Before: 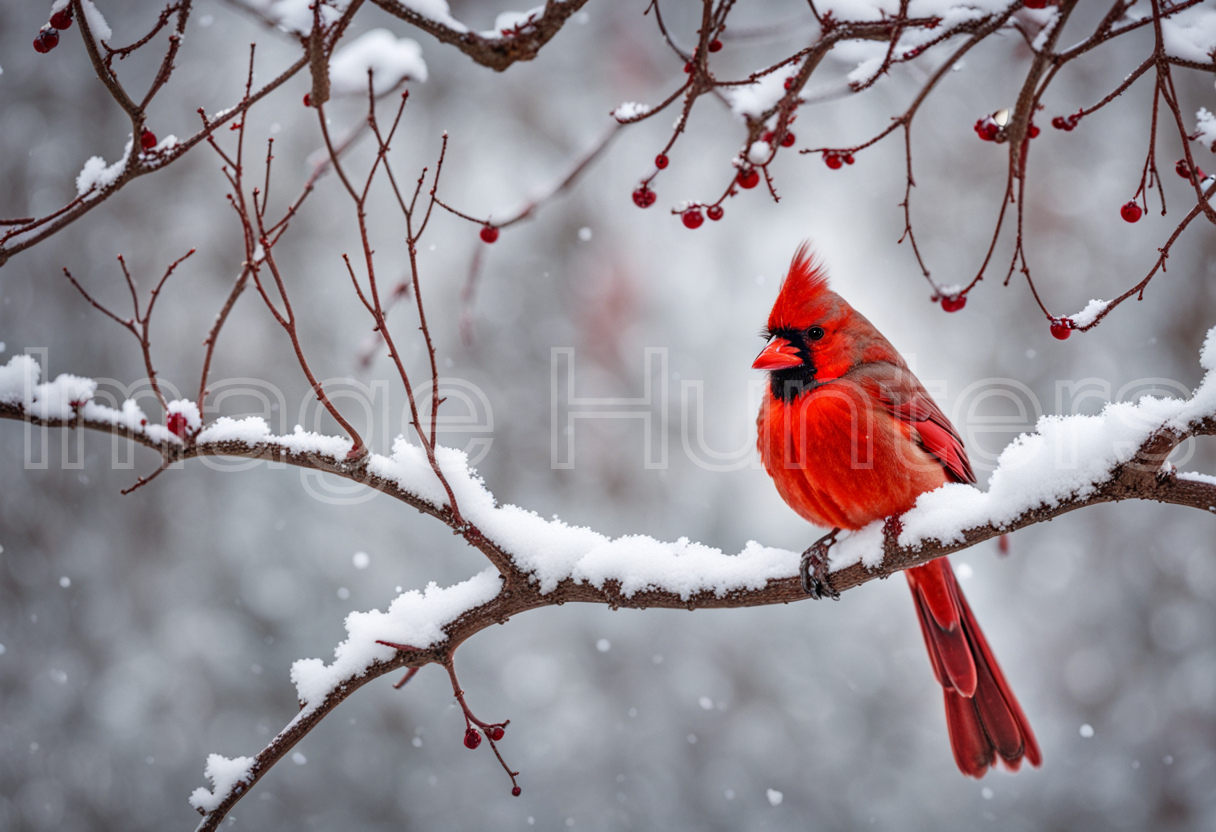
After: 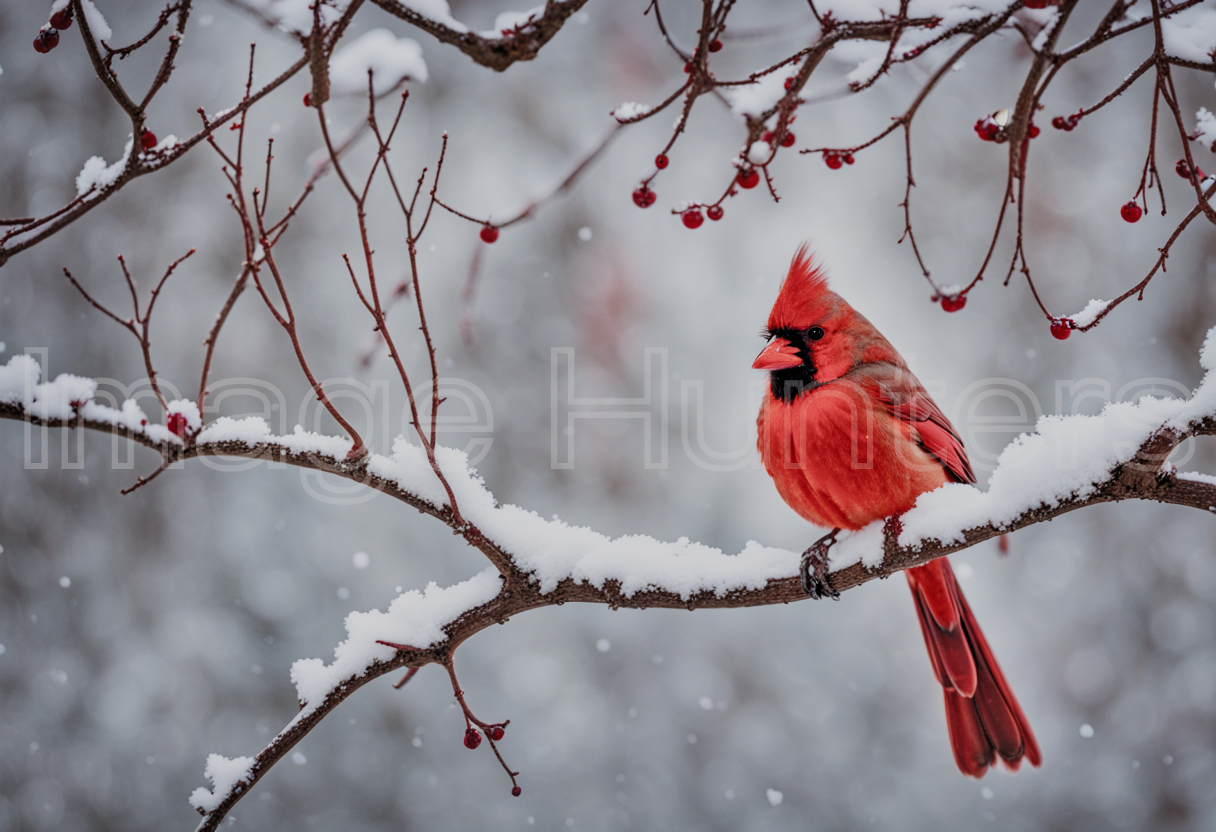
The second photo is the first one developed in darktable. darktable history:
local contrast: mode bilateral grid, contrast 20, coarseness 50, detail 119%, midtone range 0.2
filmic rgb: black relative exposure -7.65 EV, white relative exposure 4.56 EV, hardness 3.61, color science v5 (2021), contrast in shadows safe, contrast in highlights safe
